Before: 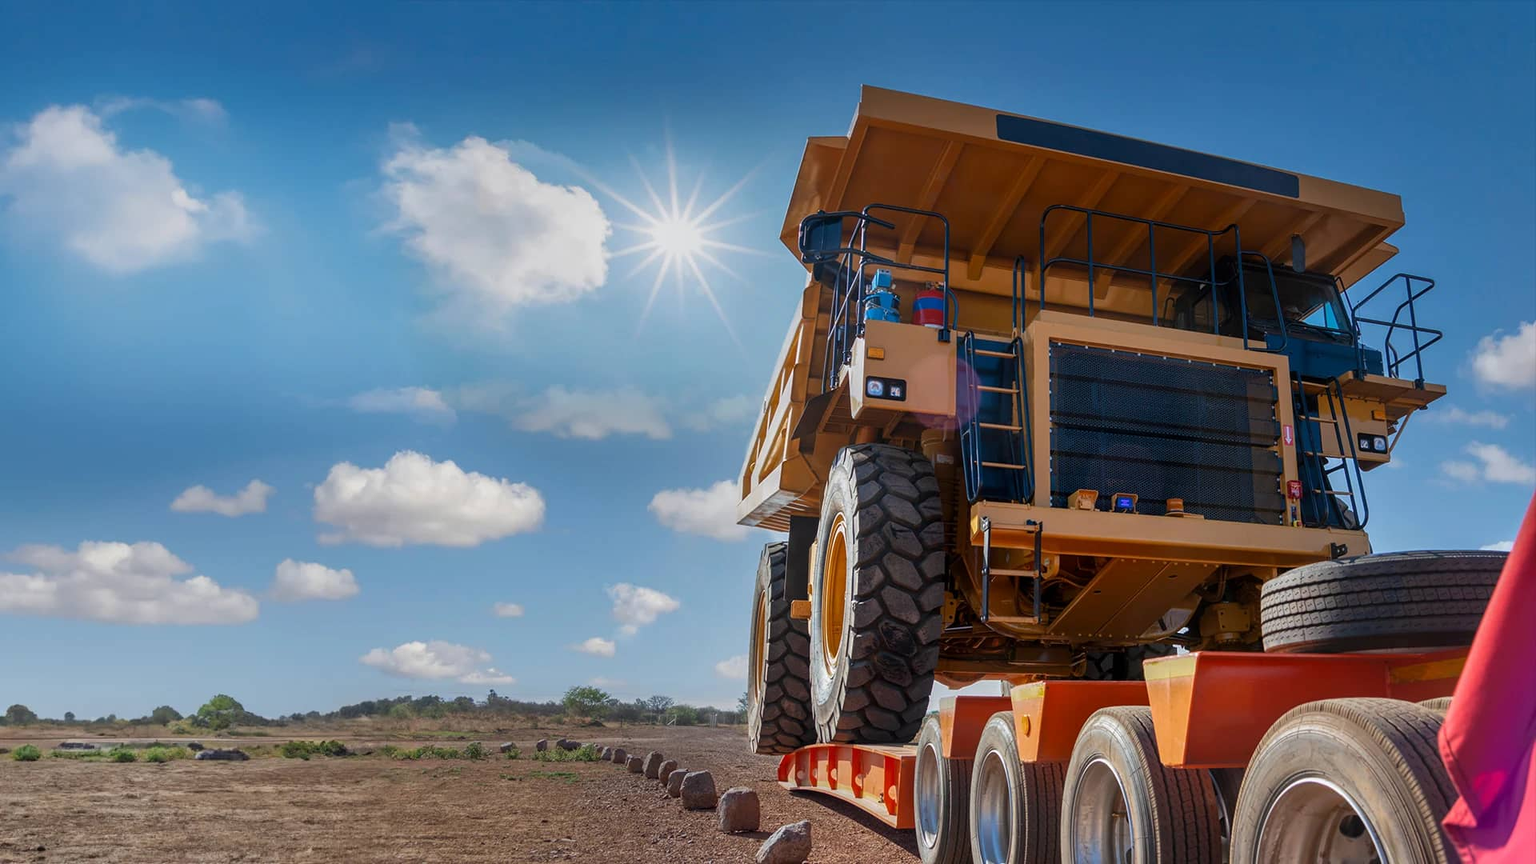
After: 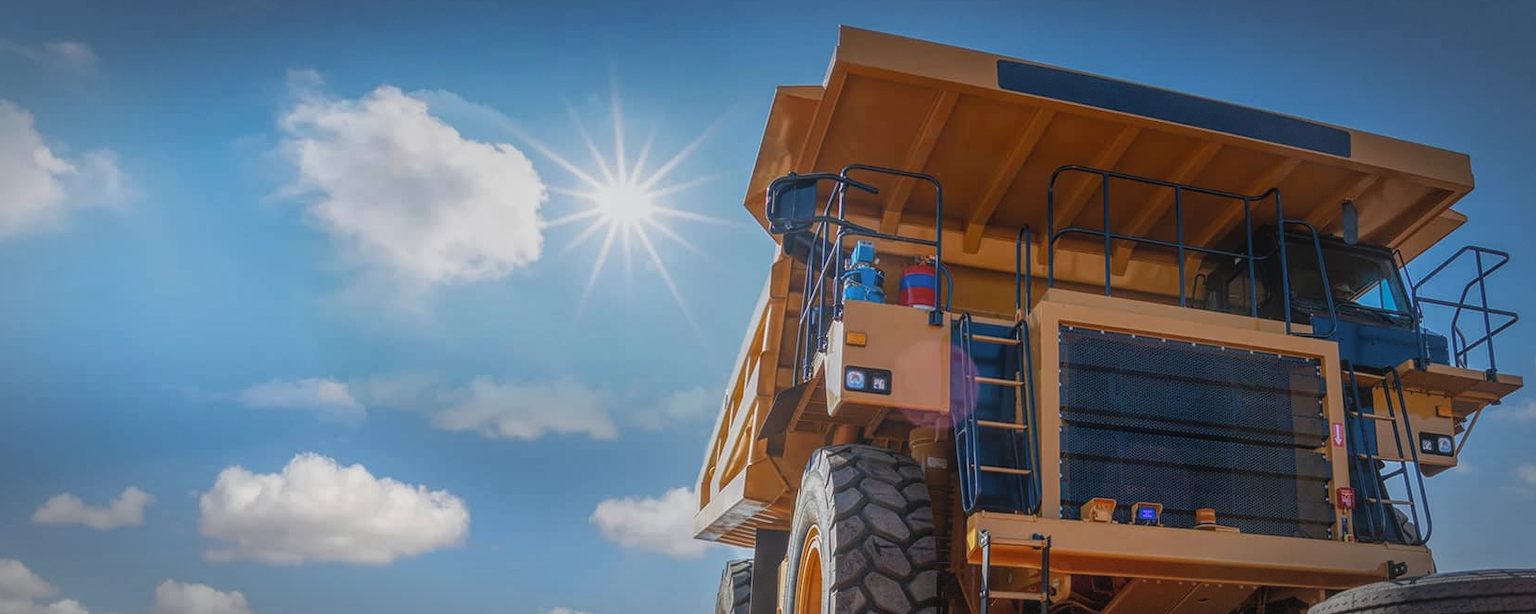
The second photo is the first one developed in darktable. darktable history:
crop and rotate: left 9.373%, top 7.342%, right 5.008%, bottom 31.767%
vignetting: brightness -0.401, saturation -0.298, automatic ratio true, dithering 8-bit output, unbound false
local contrast: highlights 72%, shadows 15%, midtone range 0.192
